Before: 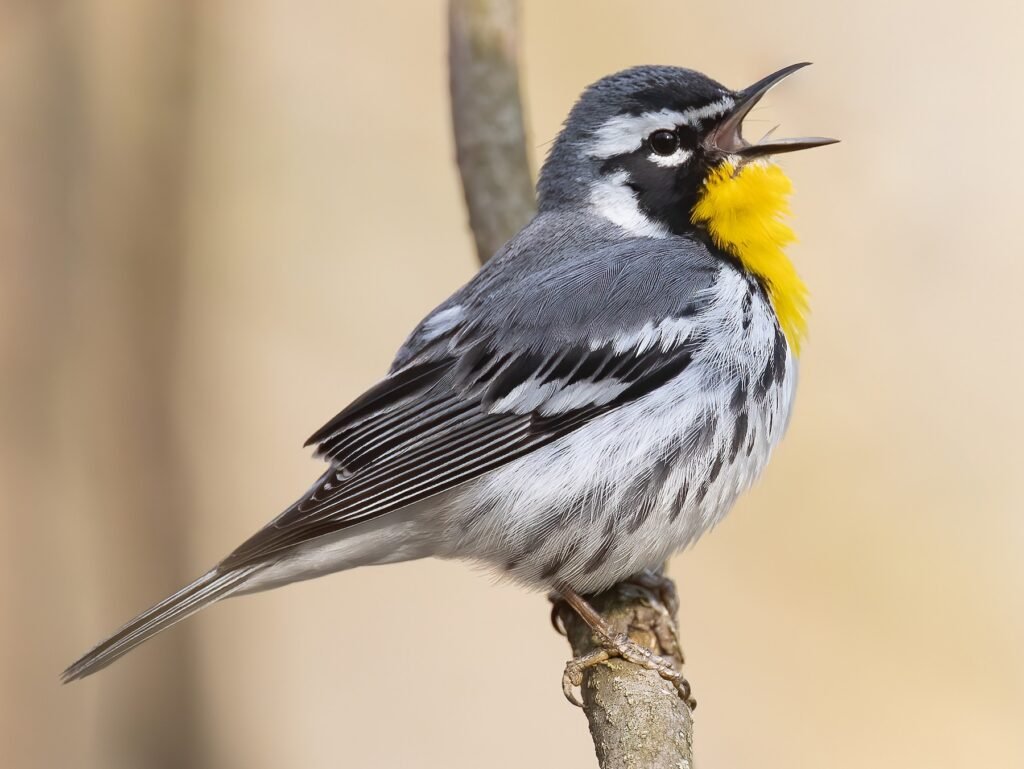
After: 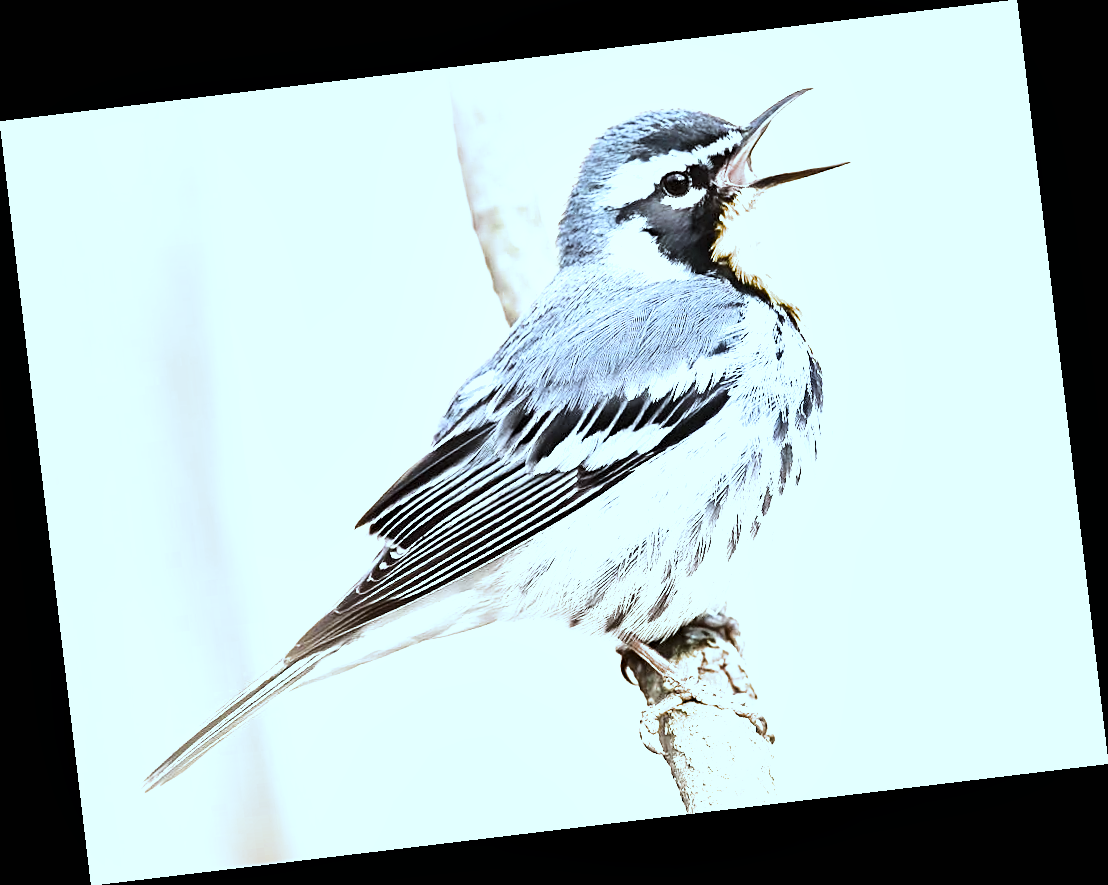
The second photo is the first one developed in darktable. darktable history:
sharpen: on, module defaults
exposure: black level correction 0.001, exposure 2.607 EV, compensate exposure bias true, compensate highlight preservation false
tone equalizer: -8 EV -0.417 EV, -7 EV -0.389 EV, -6 EV -0.333 EV, -5 EV -0.222 EV, -3 EV 0.222 EV, -2 EV 0.333 EV, -1 EV 0.389 EV, +0 EV 0.417 EV, edges refinement/feathering 500, mask exposure compensation -1.57 EV, preserve details no
color correction: highlights a* -12.64, highlights b* -18.1, saturation 0.7
filmic rgb: hardness 4.17, contrast 1.364, color science v6 (2022)
rotate and perspective: rotation -6.83°, automatic cropping off
local contrast: mode bilateral grid, contrast 25, coarseness 60, detail 151%, midtone range 0.2
shadows and highlights: shadows 60, soften with gaussian
